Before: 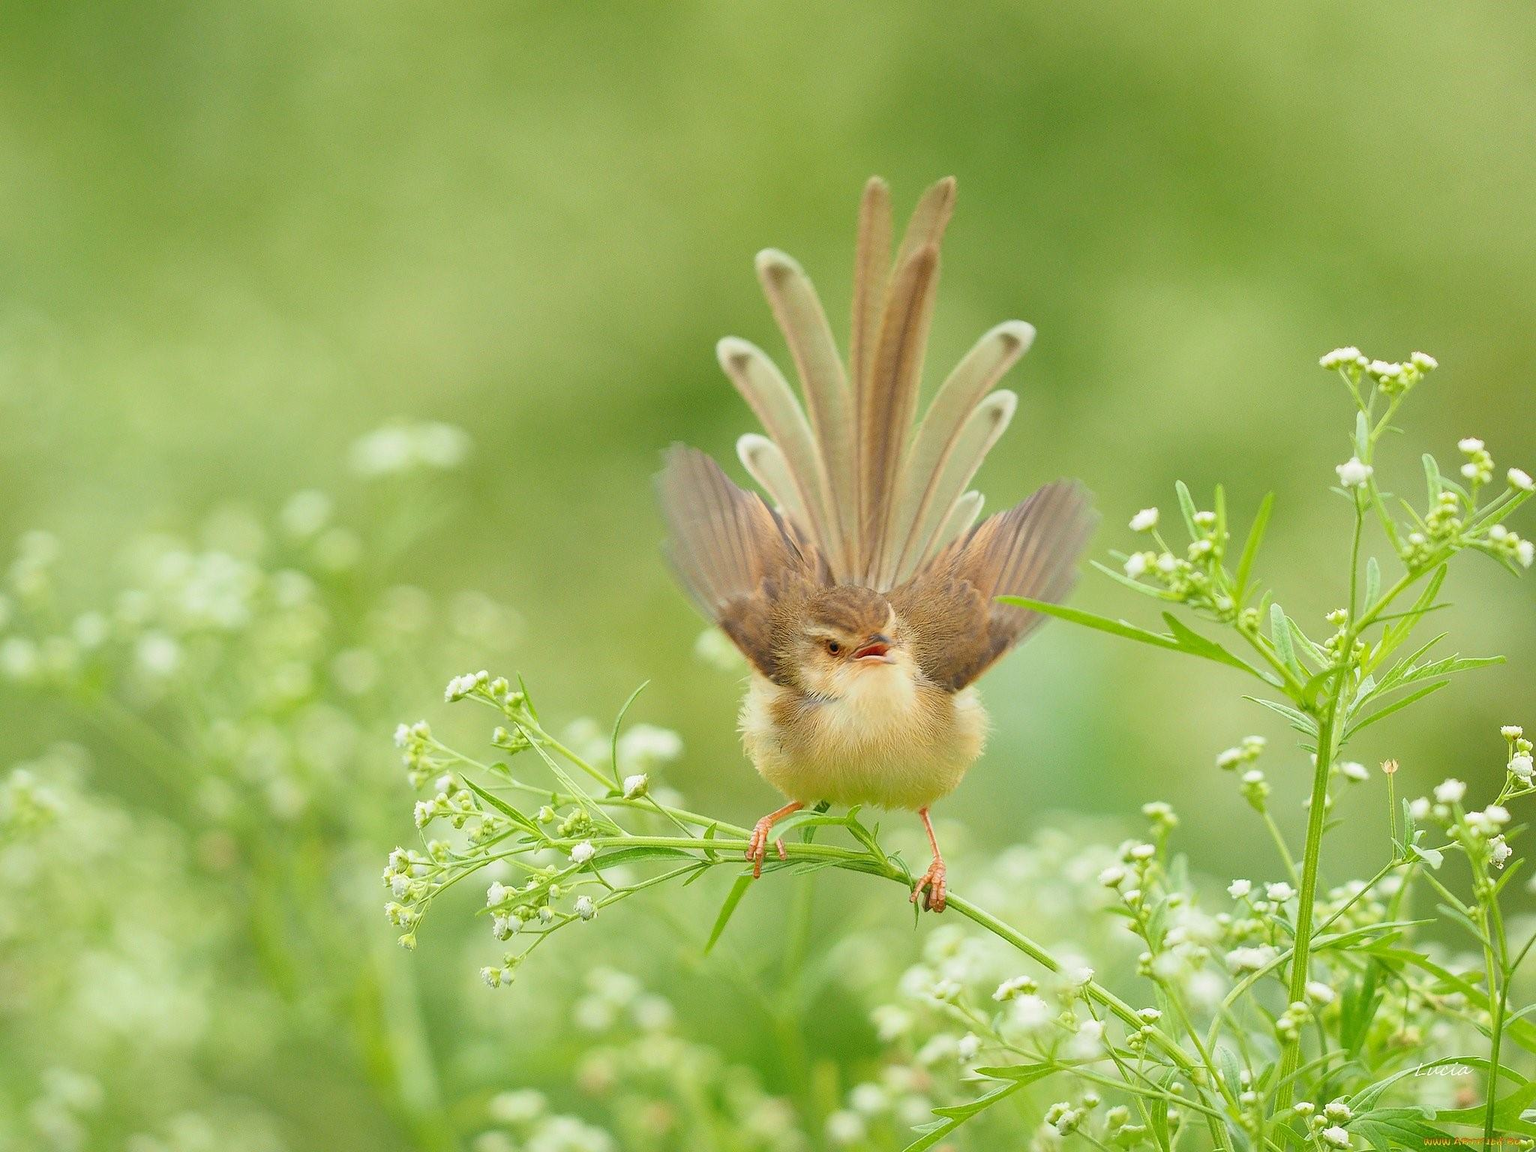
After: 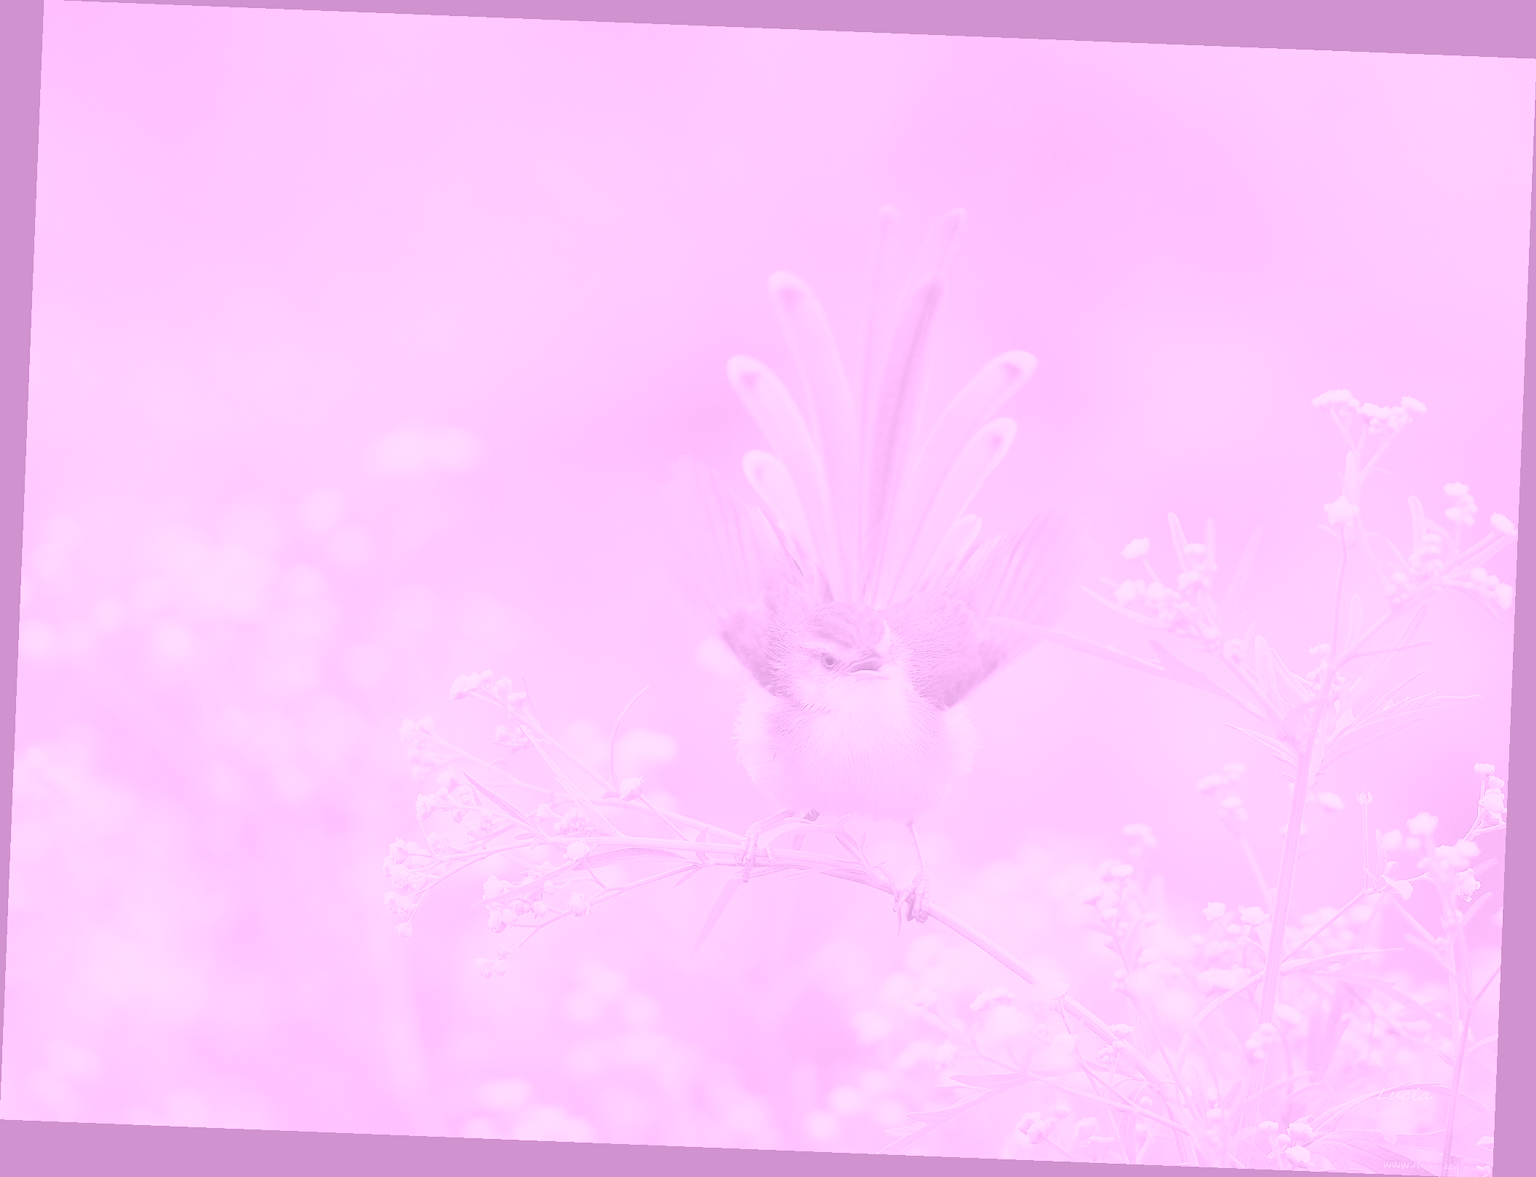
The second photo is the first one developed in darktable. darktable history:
color balance rgb: shadows lift › hue 87.51°, highlights gain › chroma 1.62%, highlights gain › hue 55.1°, global offset › chroma 0.06%, global offset › hue 253.66°, linear chroma grading › global chroma 0.5%, perceptual saturation grading › global saturation 16.38%
rotate and perspective: rotation 2.27°, automatic cropping off
colorize: hue 331.2°, saturation 75%, source mix 30.28%, lightness 70.52%, version 1
